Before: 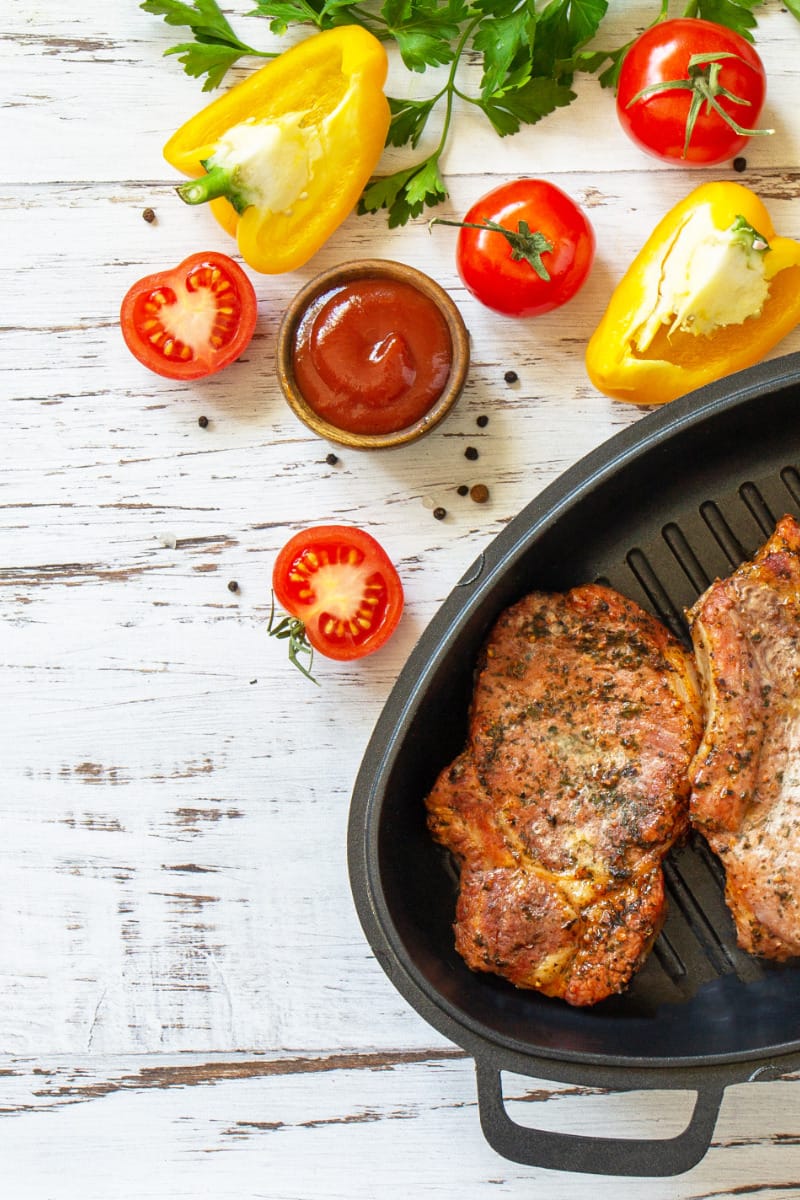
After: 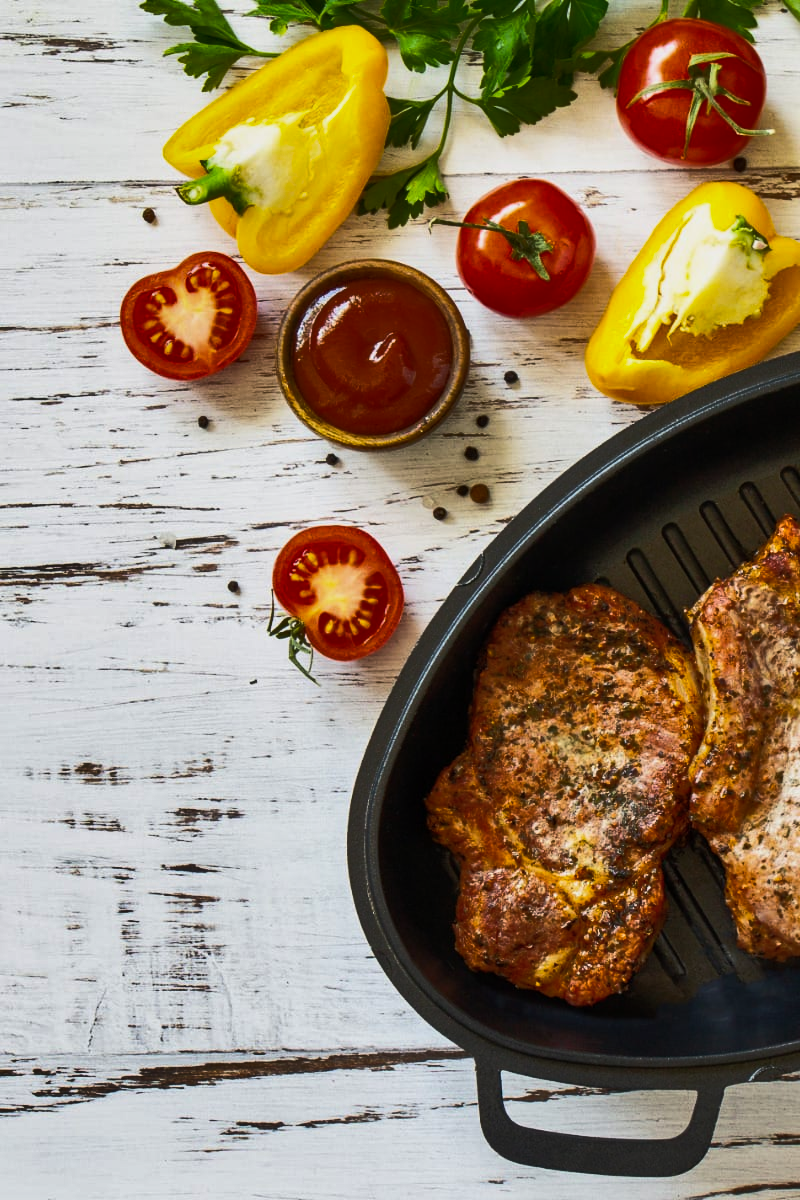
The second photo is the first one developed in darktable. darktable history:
color balance rgb: perceptual saturation grading › global saturation 25.729%, perceptual brilliance grading › highlights 1.567%, perceptual brilliance grading › mid-tones -49.445%, perceptual brilliance grading › shadows -50.198%, contrast -9.79%
shadows and highlights: soften with gaussian
